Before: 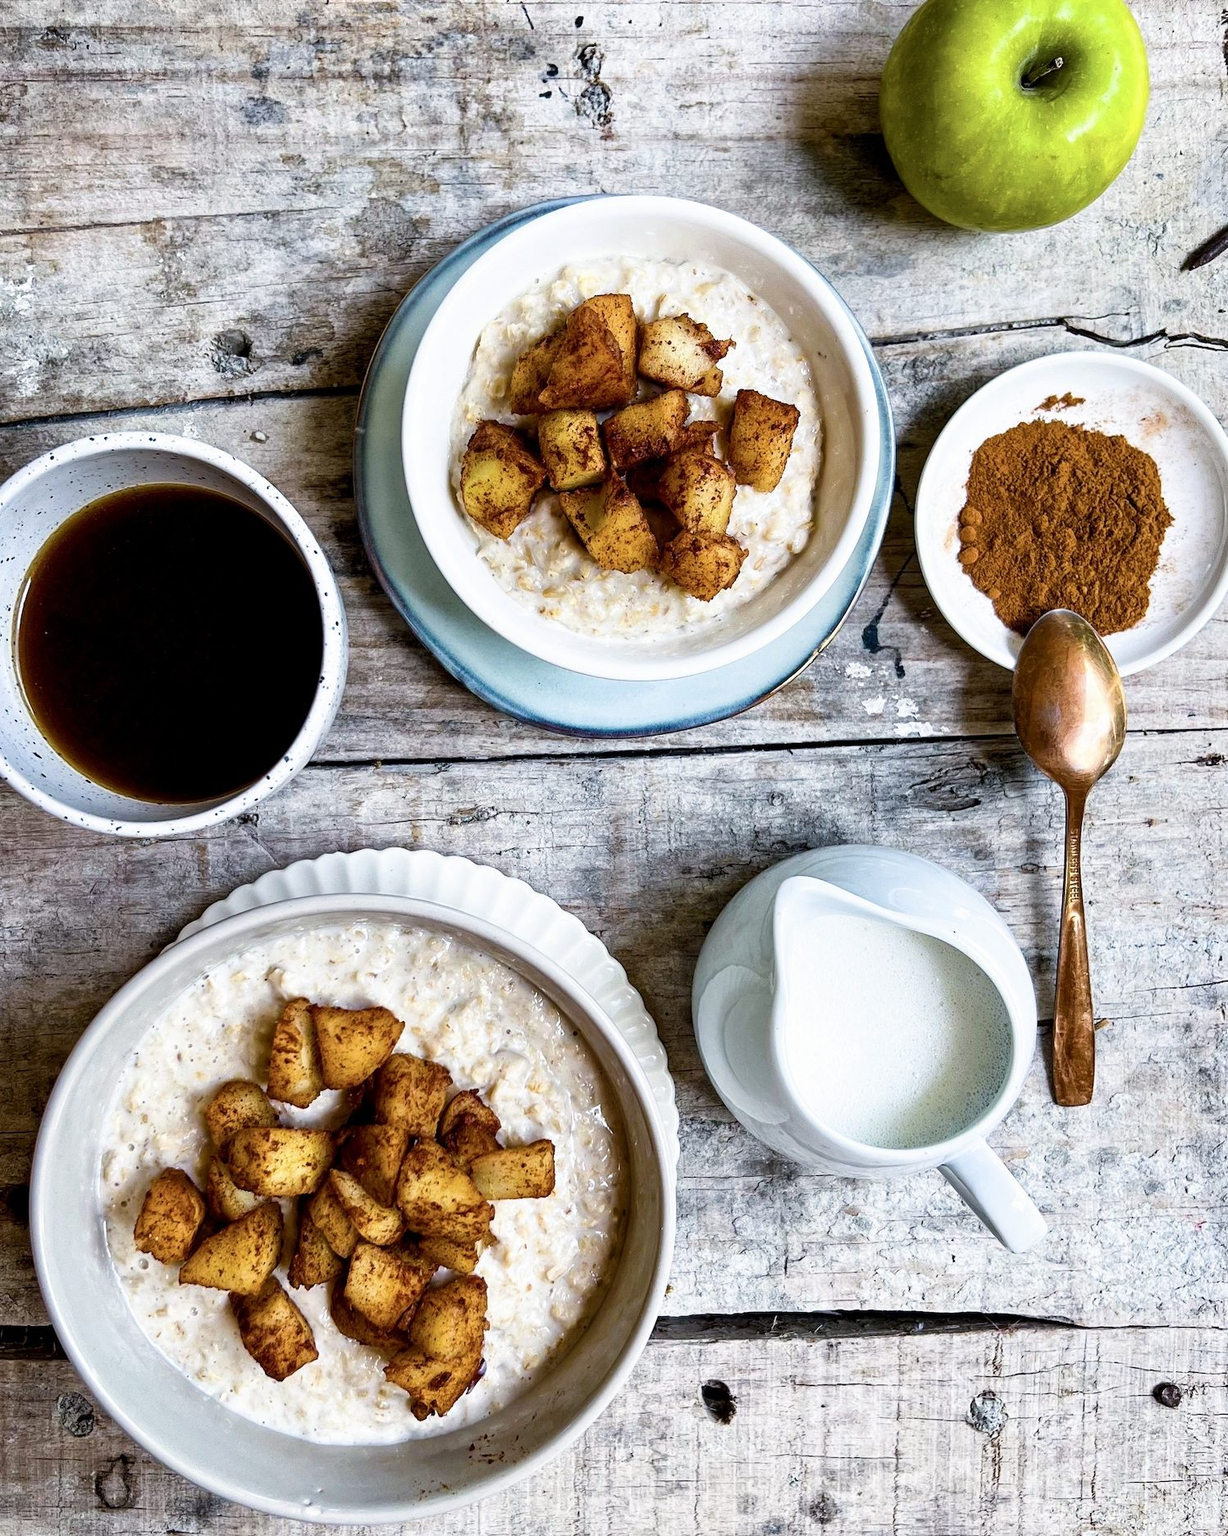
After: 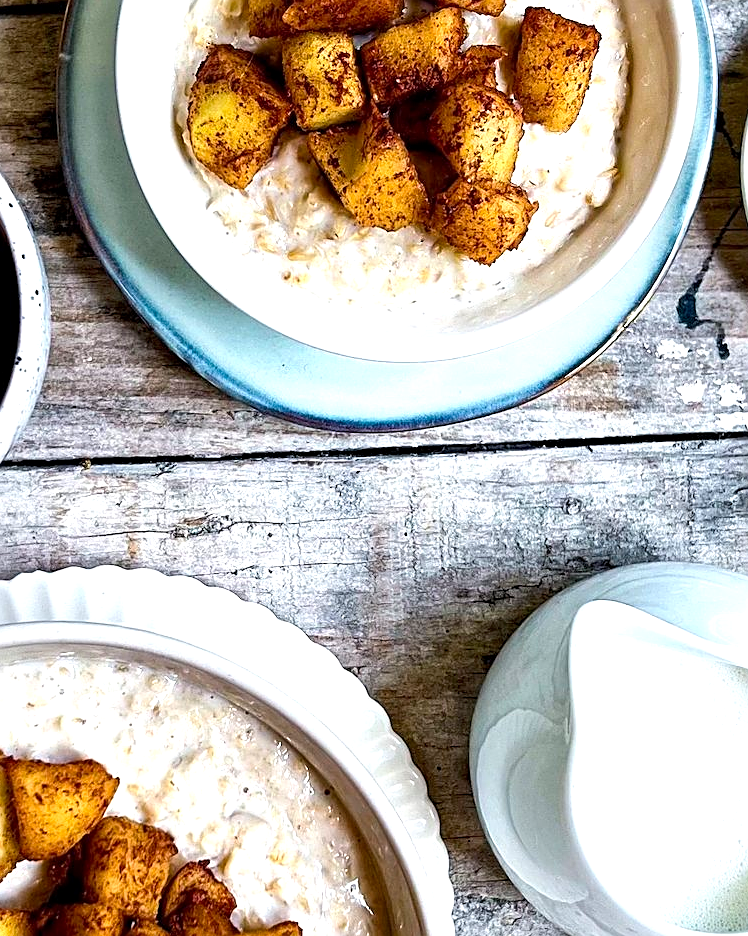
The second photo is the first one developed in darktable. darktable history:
white balance: emerald 1
exposure: black level correction 0.001, exposure 0.5 EV, compensate exposure bias true, compensate highlight preservation false
crop: left 25%, top 25%, right 25%, bottom 25%
tone equalizer: -8 EV 0.06 EV, smoothing diameter 25%, edges refinement/feathering 10, preserve details guided filter
sharpen: on, module defaults
